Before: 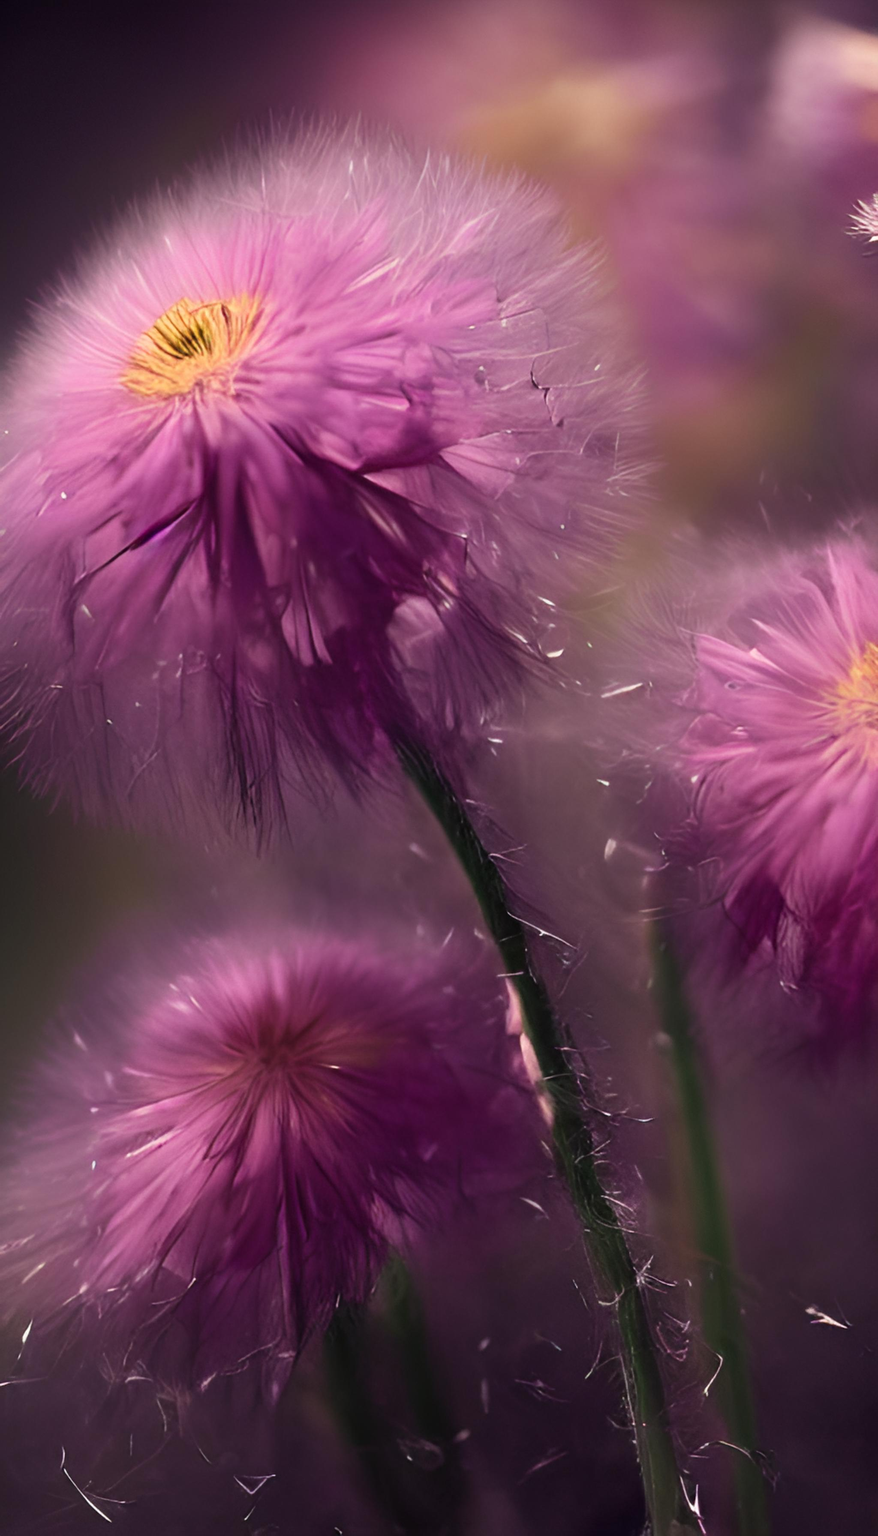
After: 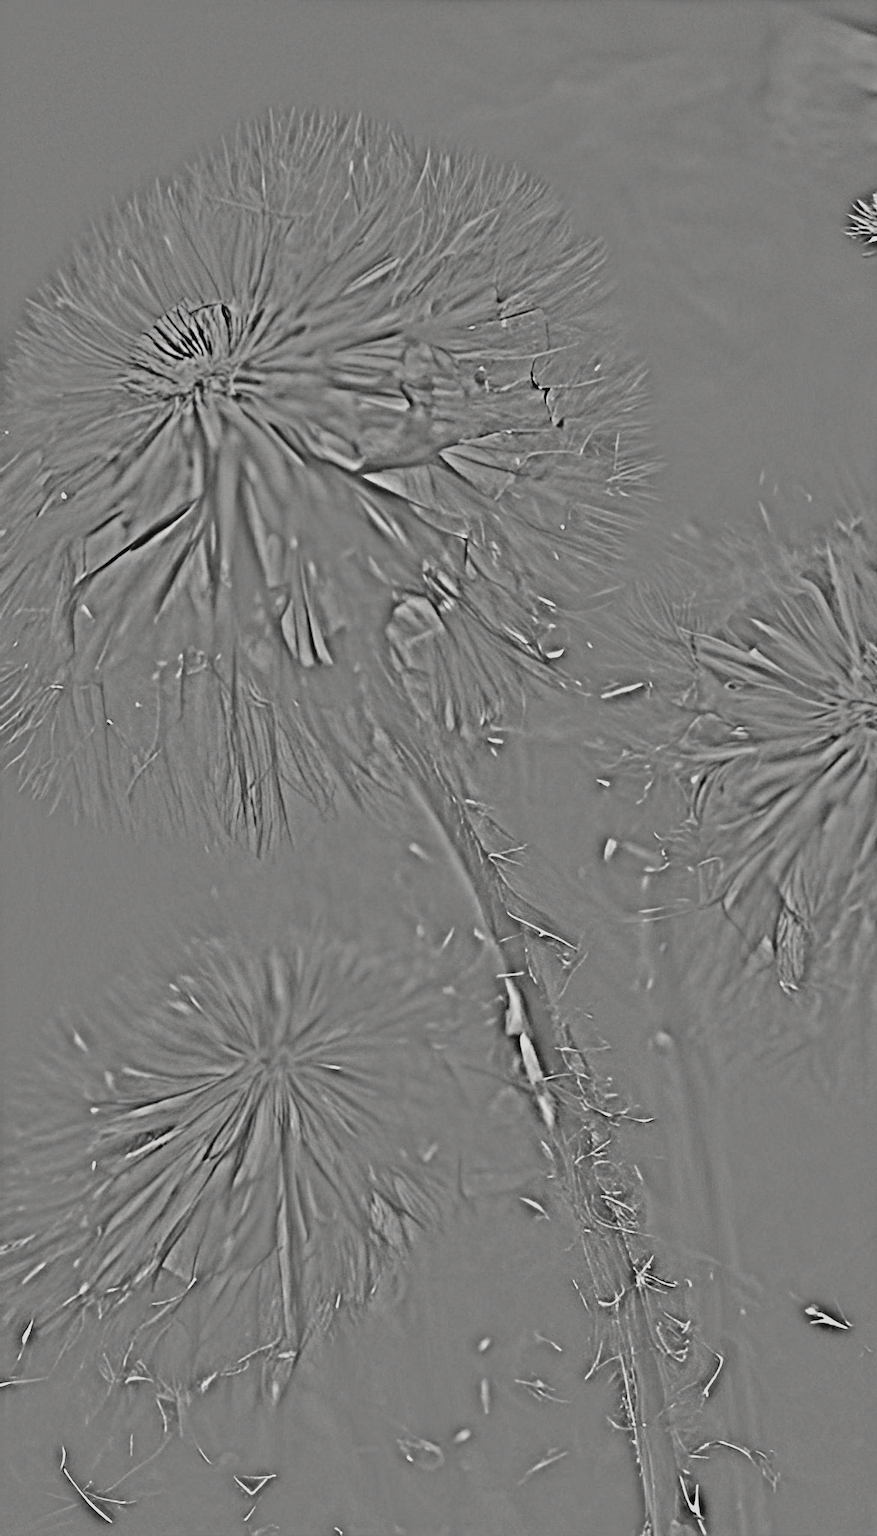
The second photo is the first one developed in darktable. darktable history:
highpass: on, module defaults
tone curve: curves: ch0 [(0, 0.021) (0.049, 0.044) (0.158, 0.113) (0.351, 0.331) (0.485, 0.505) (0.656, 0.696) (0.868, 0.887) (1, 0.969)]; ch1 [(0, 0) (0.322, 0.328) (0.434, 0.438) (0.473, 0.477) (0.502, 0.503) (0.522, 0.526) (0.564, 0.591) (0.602, 0.632) (0.677, 0.701) (0.859, 0.885) (1, 1)]; ch2 [(0, 0) (0.33, 0.301) (0.452, 0.434) (0.502, 0.505) (0.535, 0.554) (0.565, 0.598) (0.618, 0.629) (1, 1)], color space Lab, independent channels, preserve colors none
filmic rgb: black relative exposure -7.65 EV, white relative exposure 4.56 EV, hardness 3.61, color science v6 (2022)
